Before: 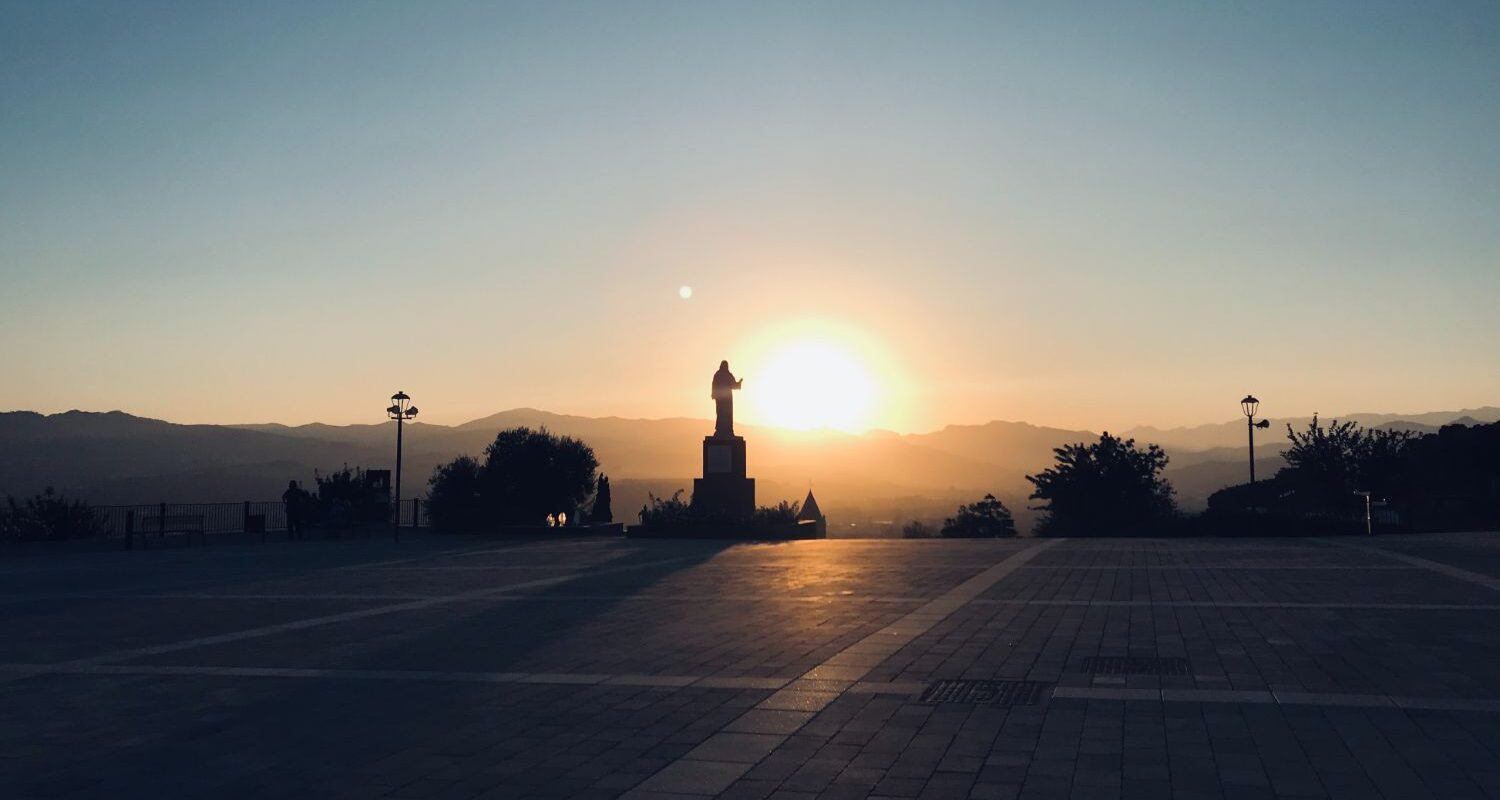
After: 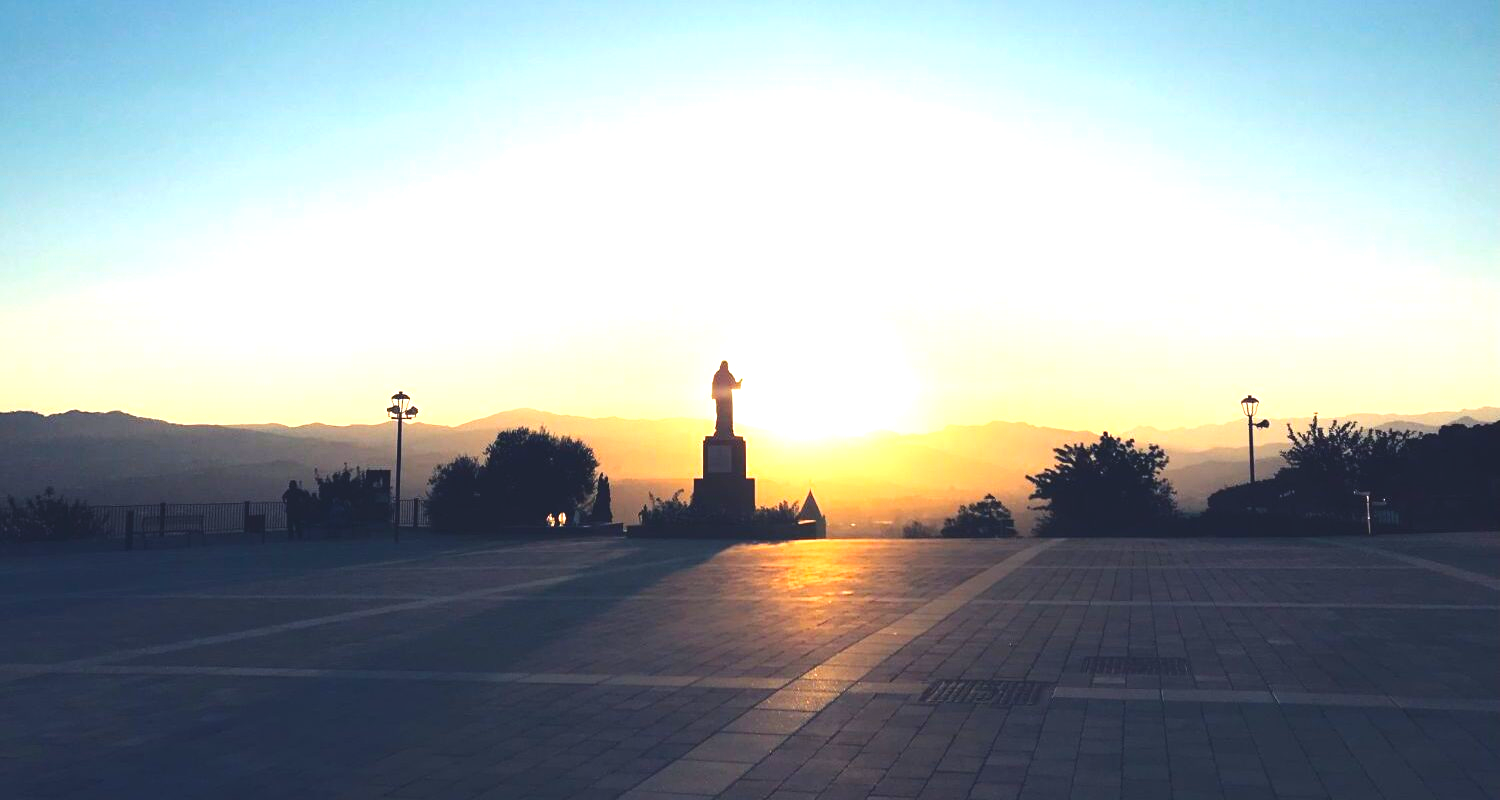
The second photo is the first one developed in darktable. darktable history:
contrast brightness saturation: contrast -0.204, saturation 0.188
exposure: black level correction 0, exposure 1.199 EV, compensate highlight preservation false
tone equalizer: -8 EV -0.774 EV, -7 EV -0.707 EV, -6 EV -0.6 EV, -5 EV -0.363 EV, -3 EV 0.385 EV, -2 EV 0.6 EV, -1 EV 0.683 EV, +0 EV 0.771 EV, smoothing diameter 2.16%, edges refinement/feathering 21.89, mask exposure compensation -1.57 EV, filter diffusion 5
